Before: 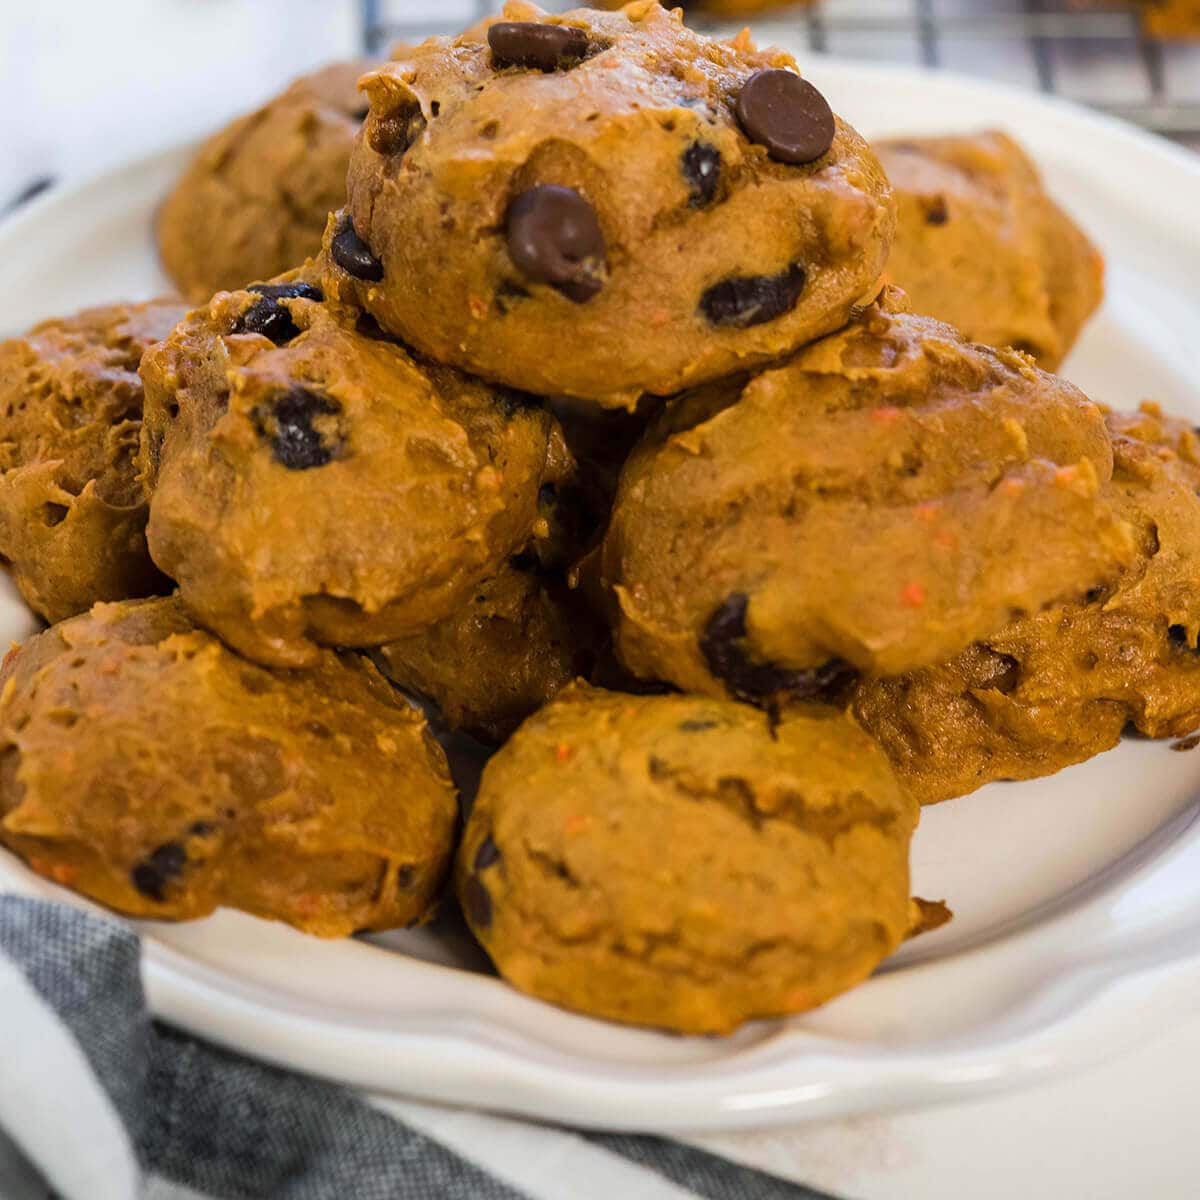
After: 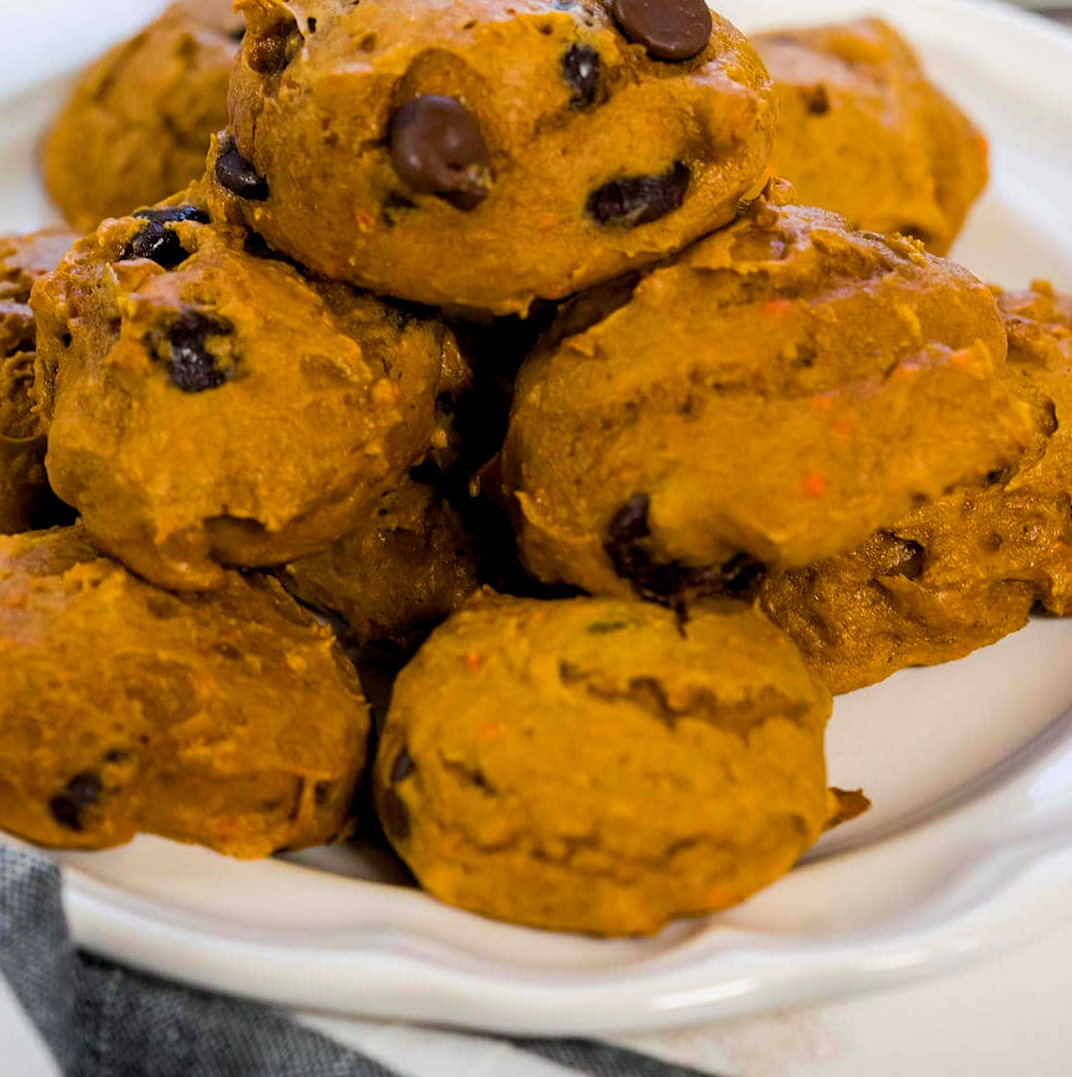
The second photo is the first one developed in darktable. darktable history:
color balance rgb: global offset › luminance -0.501%, perceptual saturation grading › global saturation 17.908%
crop and rotate: angle 2.97°, left 6.102%, top 5.678%
